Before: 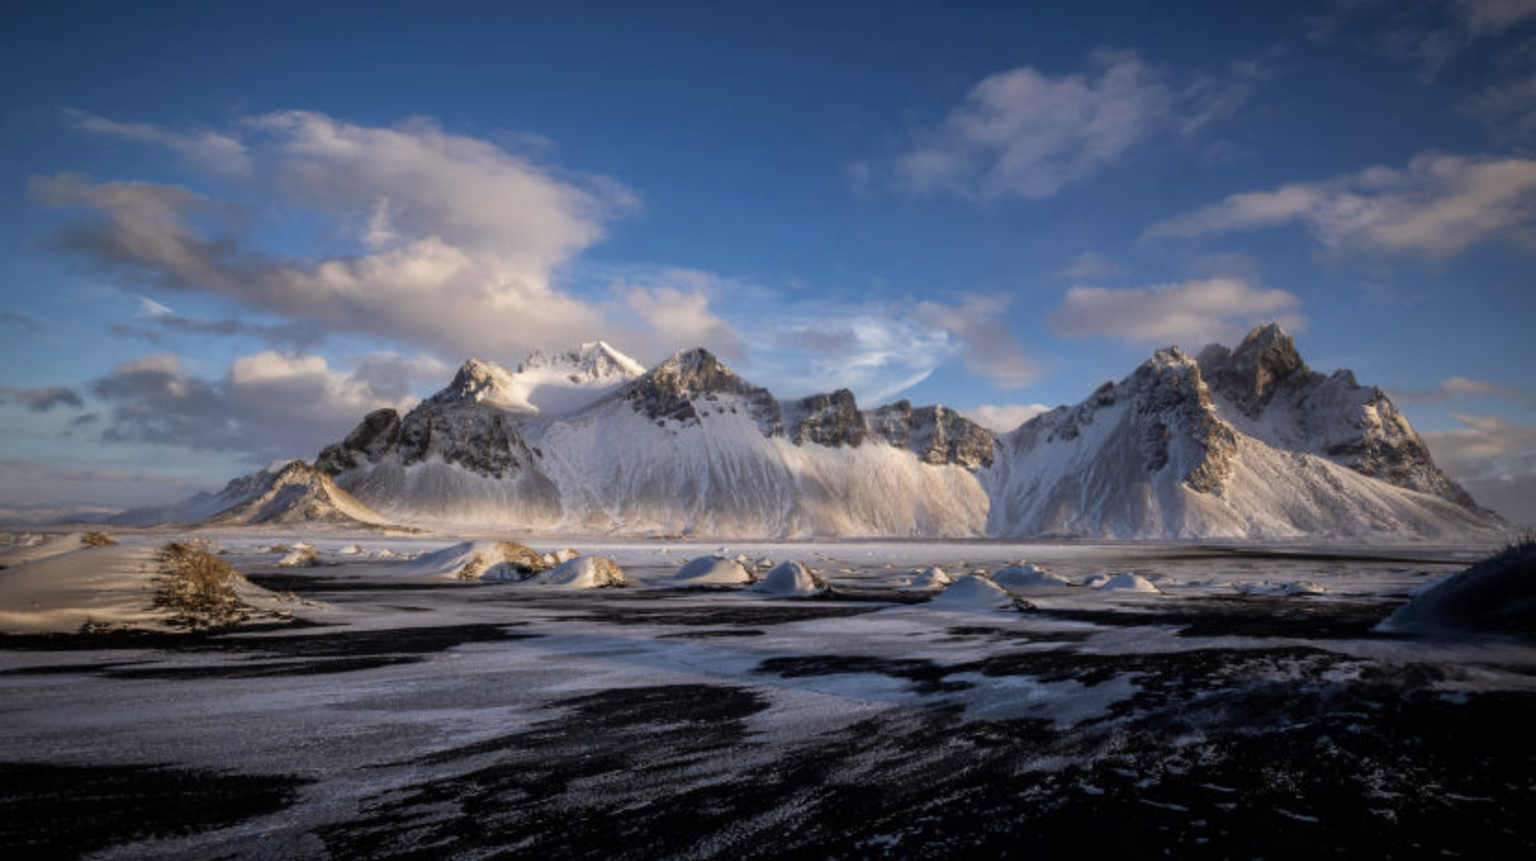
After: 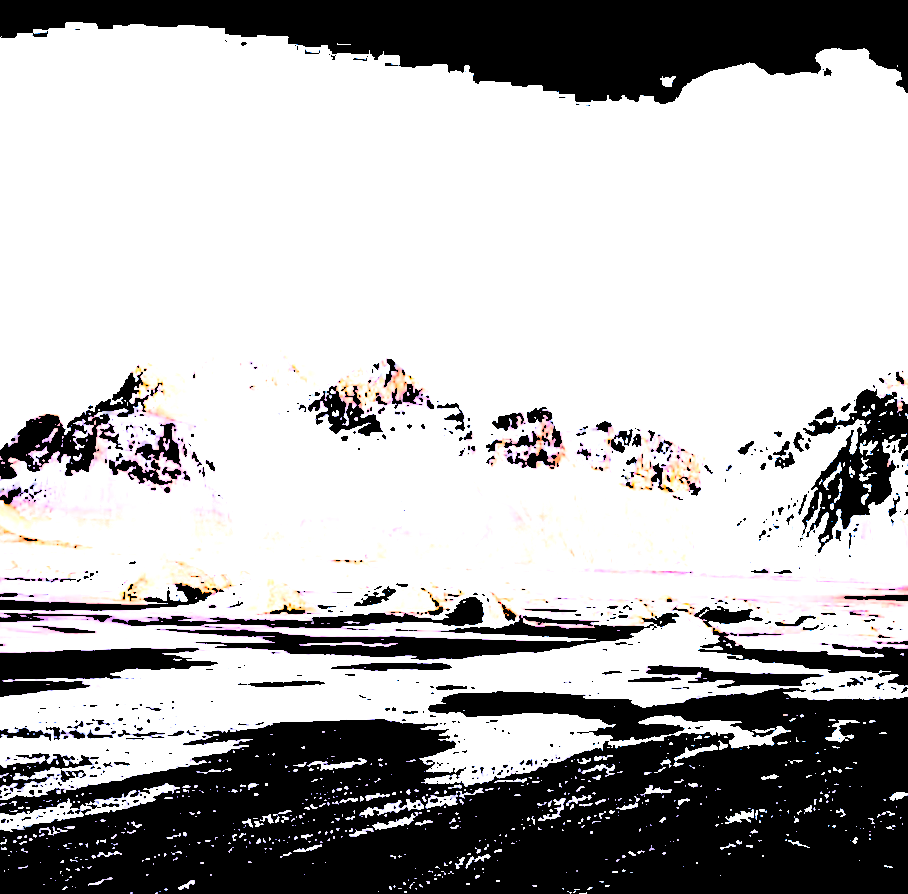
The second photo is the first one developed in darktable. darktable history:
haze removal: compatibility mode true, adaptive false
levels: levels [0.246, 0.246, 0.506]
crop: left 21.674%, right 22.086%
rotate and perspective: rotation 1.57°, crop left 0.018, crop right 0.982, crop top 0.039, crop bottom 0.961
sharpen: radius 1.4, amount 1.25, threshold 0.7
color balance rgb: shadows lift › chroma 3%, shadows lift › hue 280.8°, power › hue 330°, highlights gain › chroma 3%, highlights gain › hue 75.6°, global offset › luminance 1.5%, perceptual saturation grading › global saturation 20%, perceptual saturation grading › highlights -25%, perceptual saturation grading › shadows 50%, global vibrance 30%
contrast brightness saturation: contrast 0.26, brightness 0.02, saturation 0.87
split-toning: shadows › hue 186.43°, highlights › hue 49.29°, compress 30.29%
